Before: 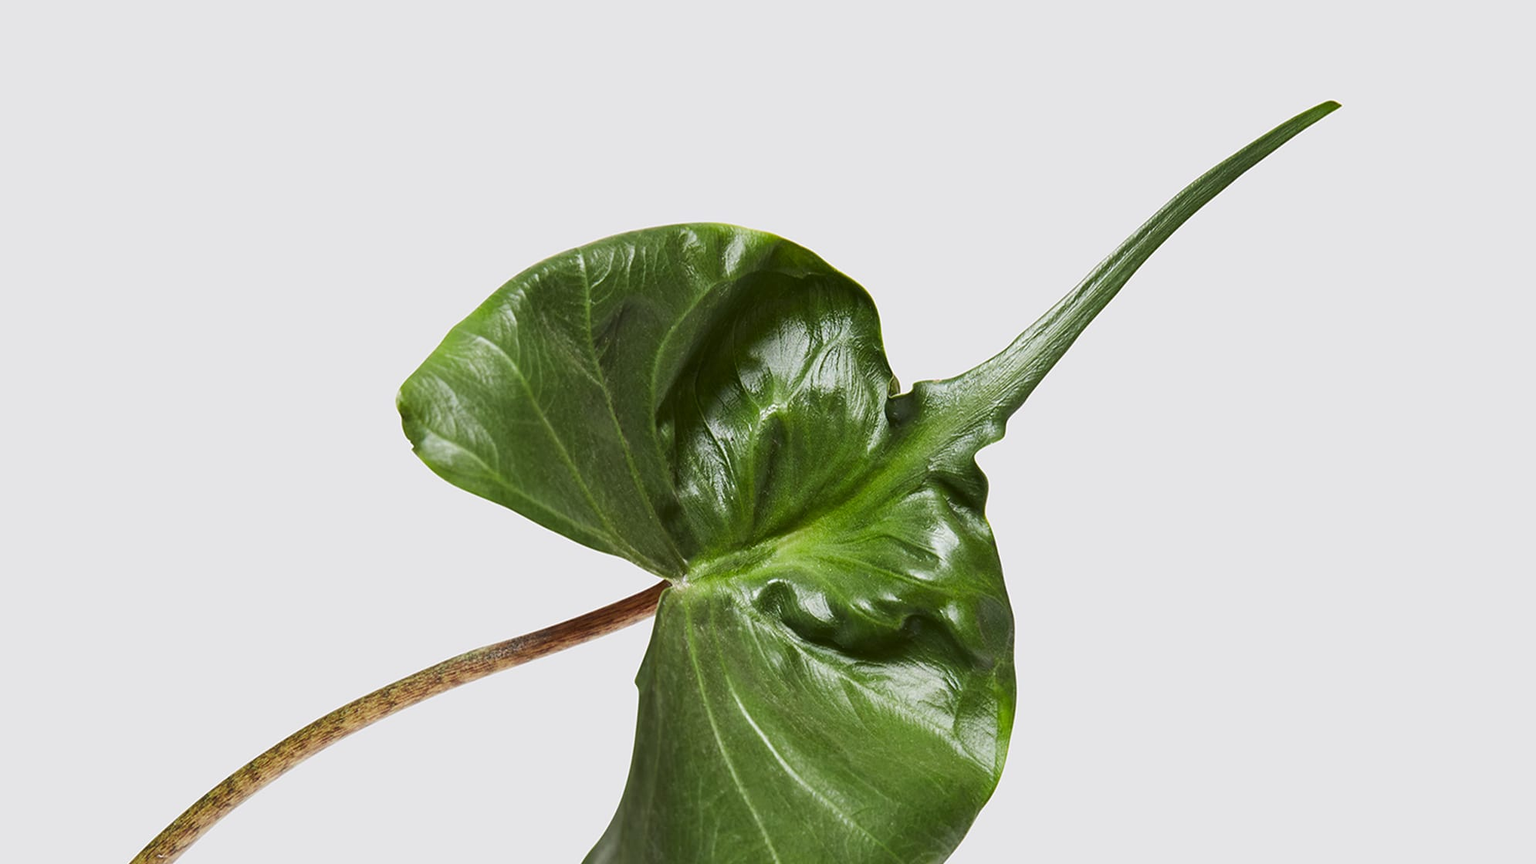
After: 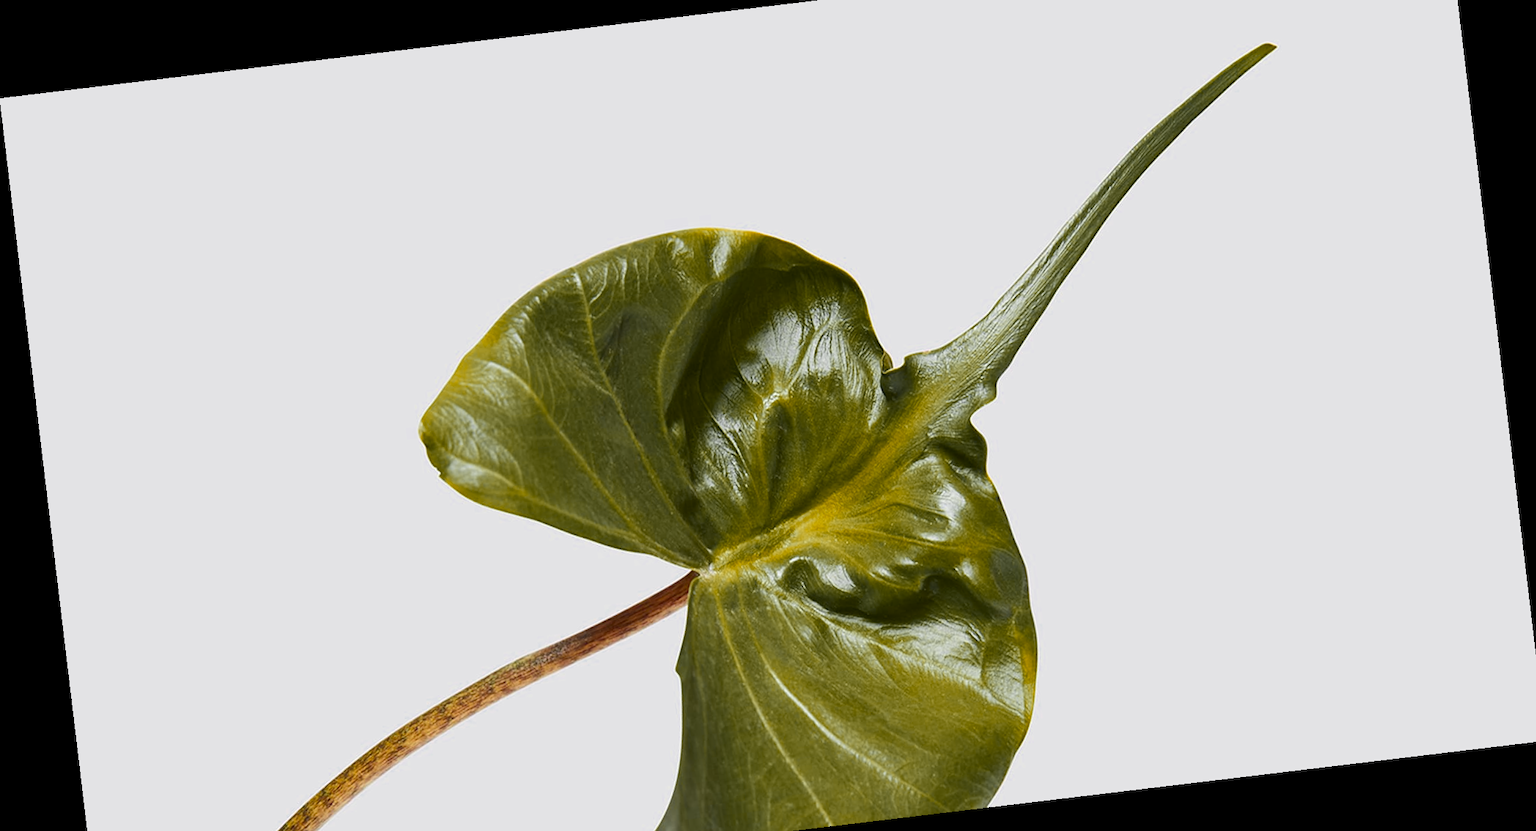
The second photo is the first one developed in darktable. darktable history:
crop: top 7.625%, bottom 8.027%
rotate and perspective: rotation -6.83°, automatic cropping off
color zones: curves: ch0 [(0, 0.499) (0.143, 0.5) (0.286, 0.5) (0.429, 0.476) (0.571, 0.284) (0.714, 0.243) (0.857, 0.449) (1, 0.499)]; ch1 [(0, 0.532) (0.143, 0.645) (0.286, 0.696) (0.429, 0.211) (0.571, 0.504) (0.714, 0.493) (0.857, 0.495) (1, 0.532)]; ch2 [(0, 0.5) (0.143, 0.5) (0.286, 0.427) (0.429, 0.324) (0.571, 0.5) (0.714, 0.5) (0.857, 0.5) (1, 0.5)]
